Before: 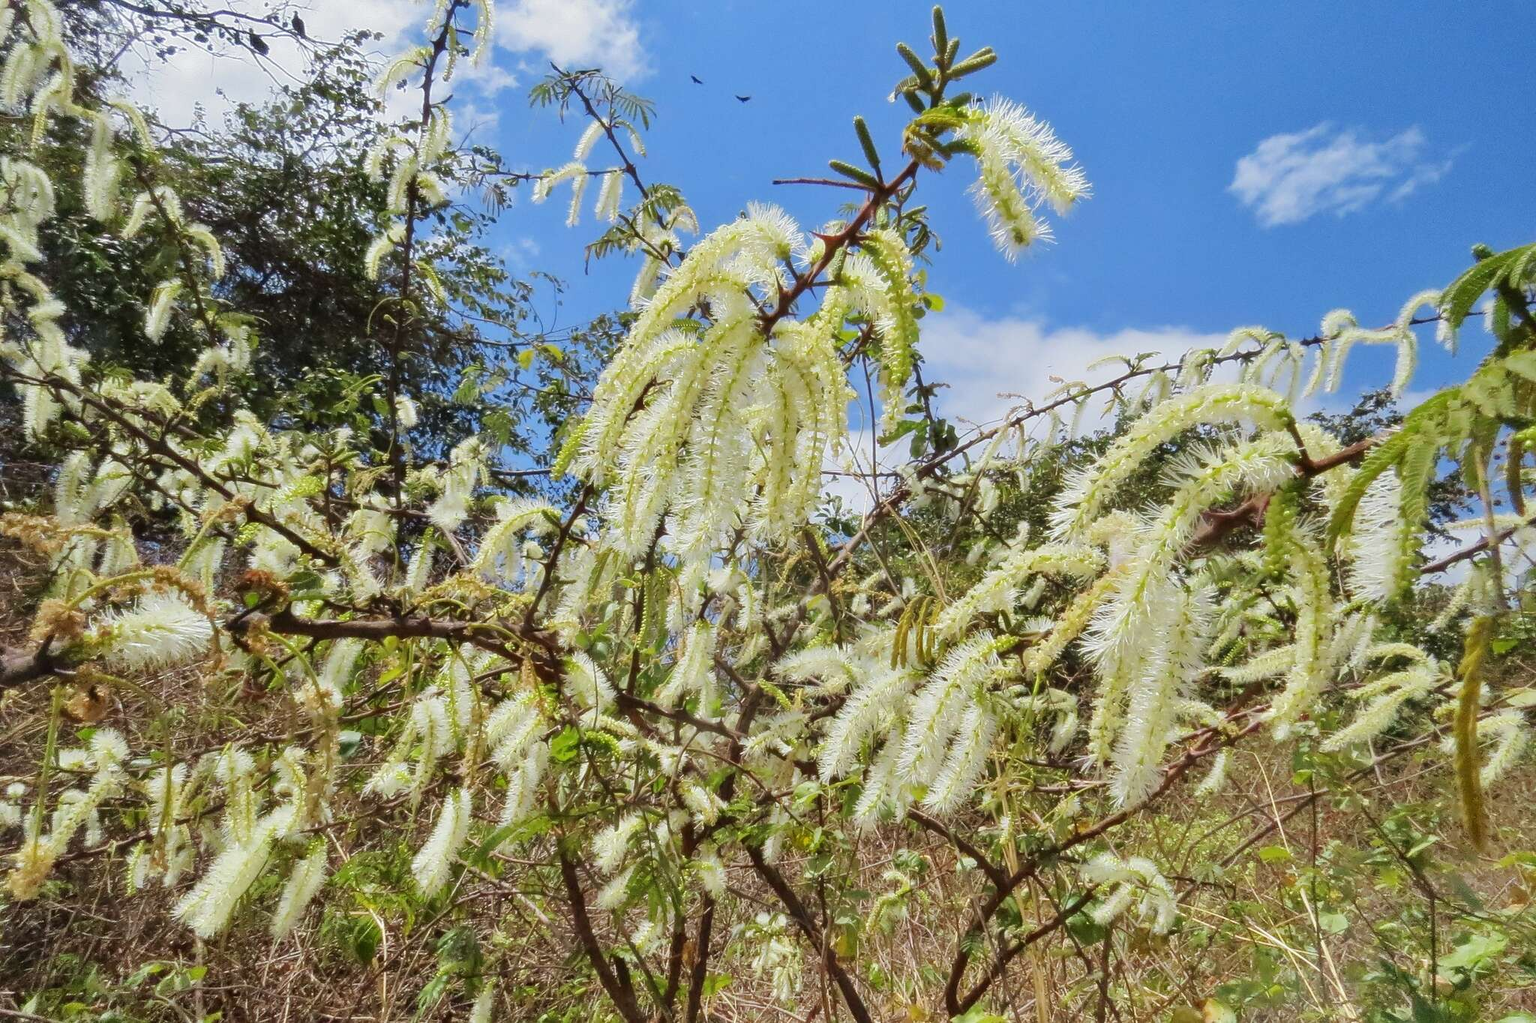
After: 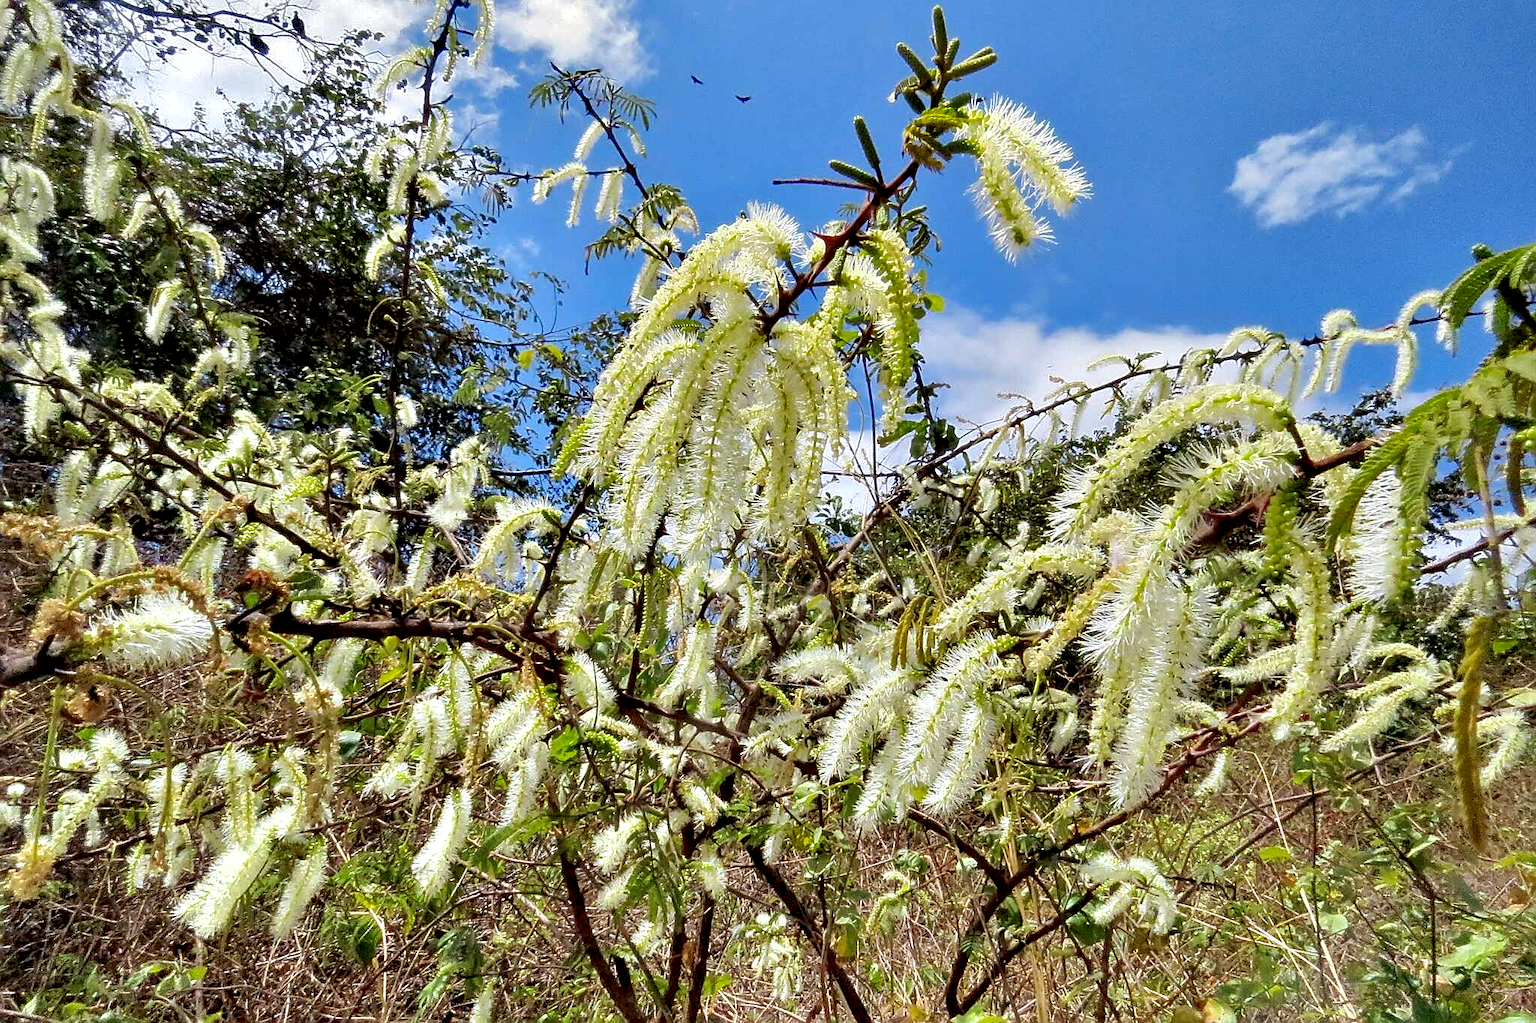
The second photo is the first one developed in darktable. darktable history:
contrast equalizer: y [[0.6 ×6], [0.55 ×6], [0 ×6], [0 ×6], [0 ×6]]
sharpen: on, module defaults
shadows and highlights: on, module defaults
